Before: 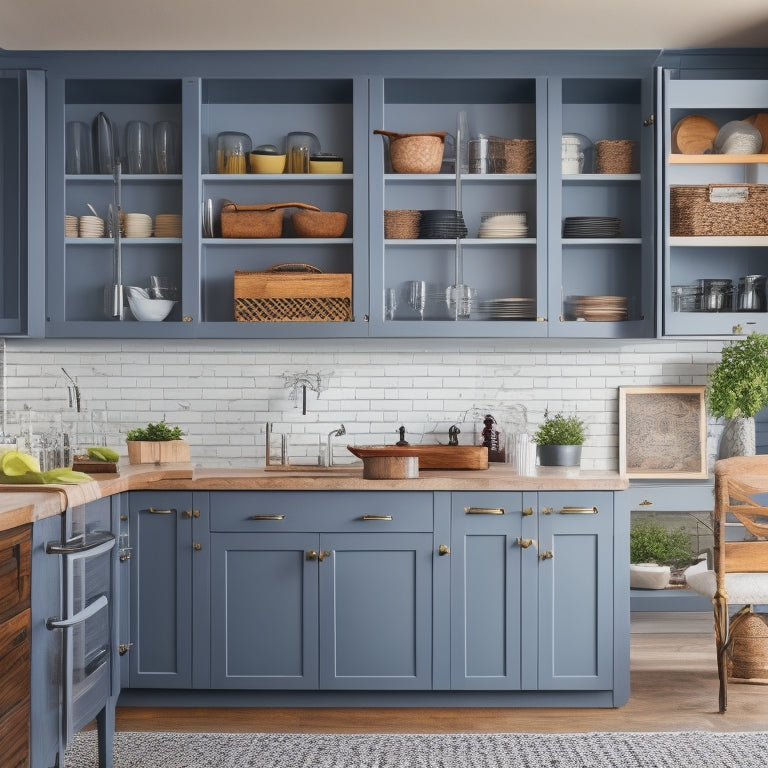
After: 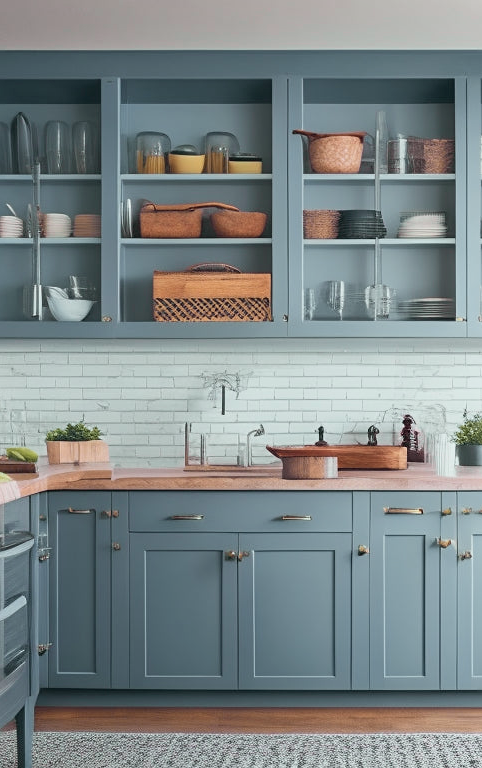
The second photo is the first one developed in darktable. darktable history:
tone curve: curves: ch0 [(0, 0) (0.822, 0.825) (0.994, 0.955)]; ch1 [(0, 0) (0.226, 0.261) (0.383, 0.397) (0.46, 0.46) (0.498, 0.479) (0.524, 0.523) (0.578, 0.575) (1, 1)]; ch2 [(0, 0) (0.438, 0.456) (0.5, 0.498) (0.547, 0.515) (0.597, 0.58) (0.629, 0.603) (1, 1)], color space Lab, independent channels, preserve colors none
contrast brightness saturation: contrast -0.1, brightness 0.05, saturation 0.08
sharpen: amount 0.2
shadows and highlights: shadows -62.32, white point adjustment -5.22, highlights 61.59
crop: left 10.644%, right 26.528%
